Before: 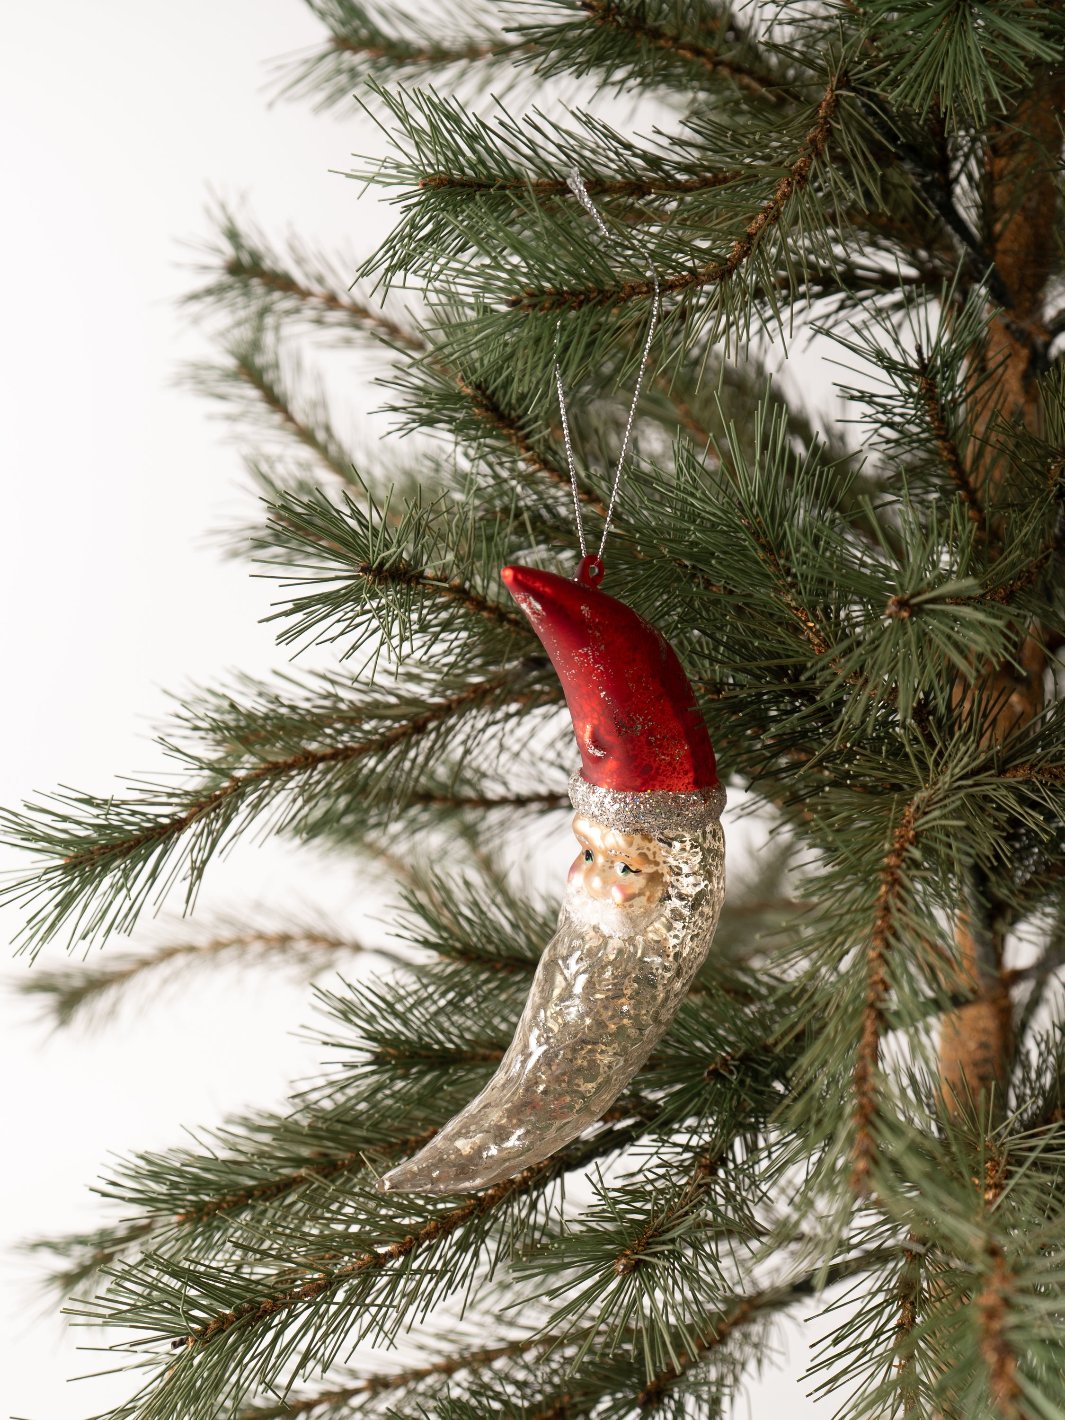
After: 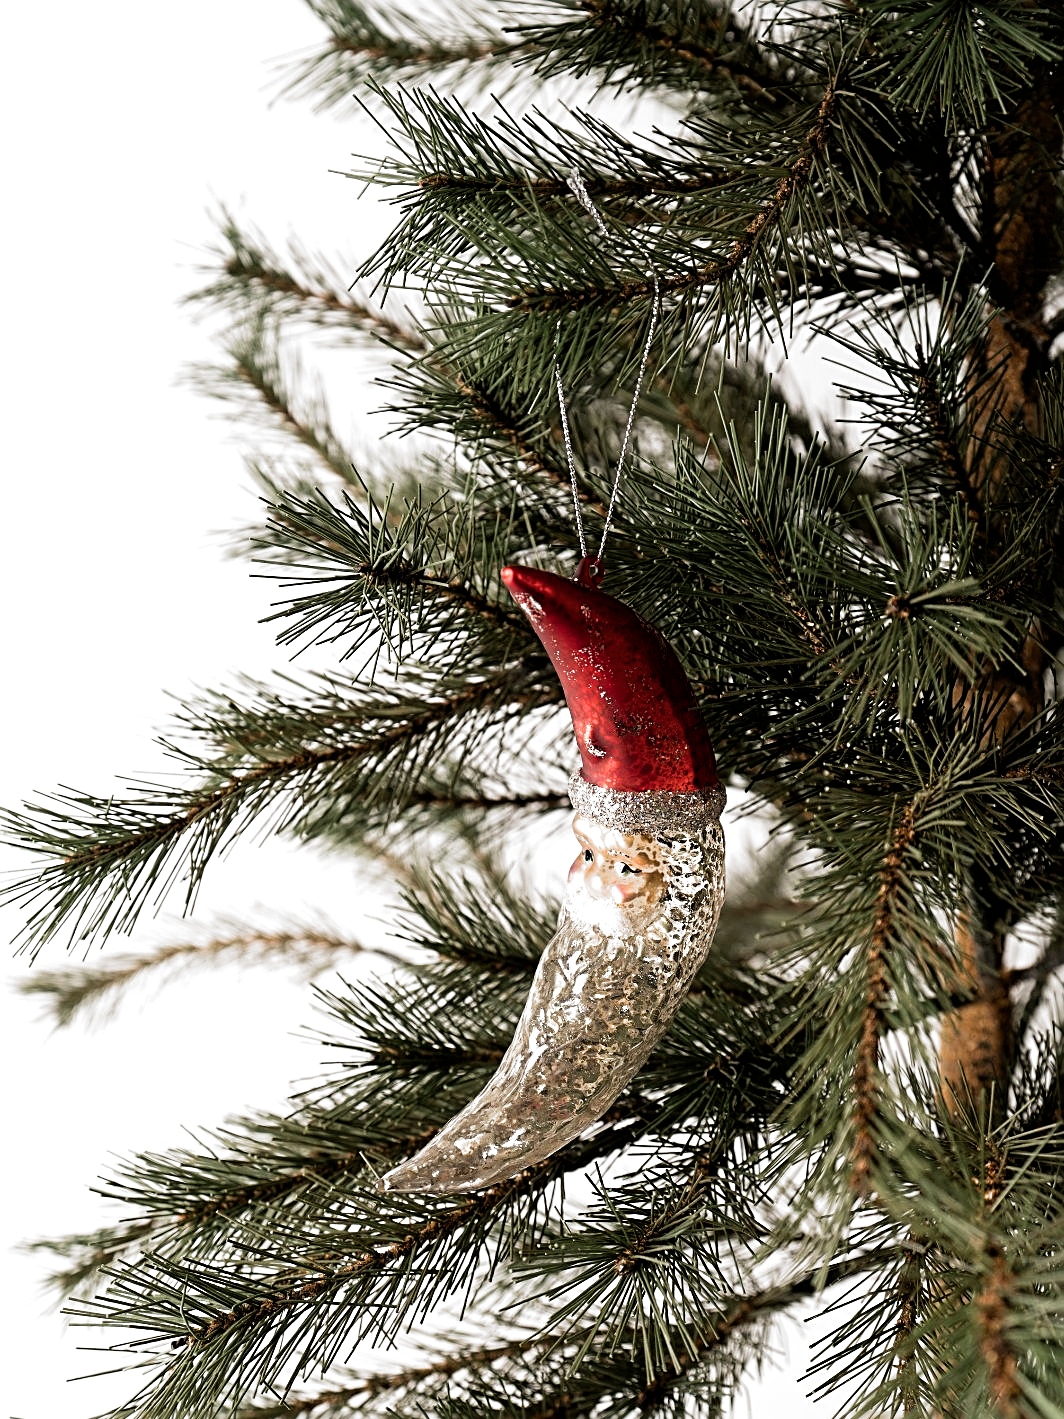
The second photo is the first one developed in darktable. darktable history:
filmic rgb: black relative exposure -8.2 EV, white relative exposure 2.2 EV, threshold 3 EV, hardness 7.11, latitude 75%, contrast 1.325, highlights saturation mix -2%, shadows ↔ highlights balance 30%, preserve chrominance RGB euclidean norm, color science v5 (2021), contrast in shadows safe, contrast in highlights safe, enable highlight reconstruction true
sharpen: radius 2.817, amount 0.715
color balance rgb: perceptual saturation grading › global saturation 10%, global vibrance 10%
